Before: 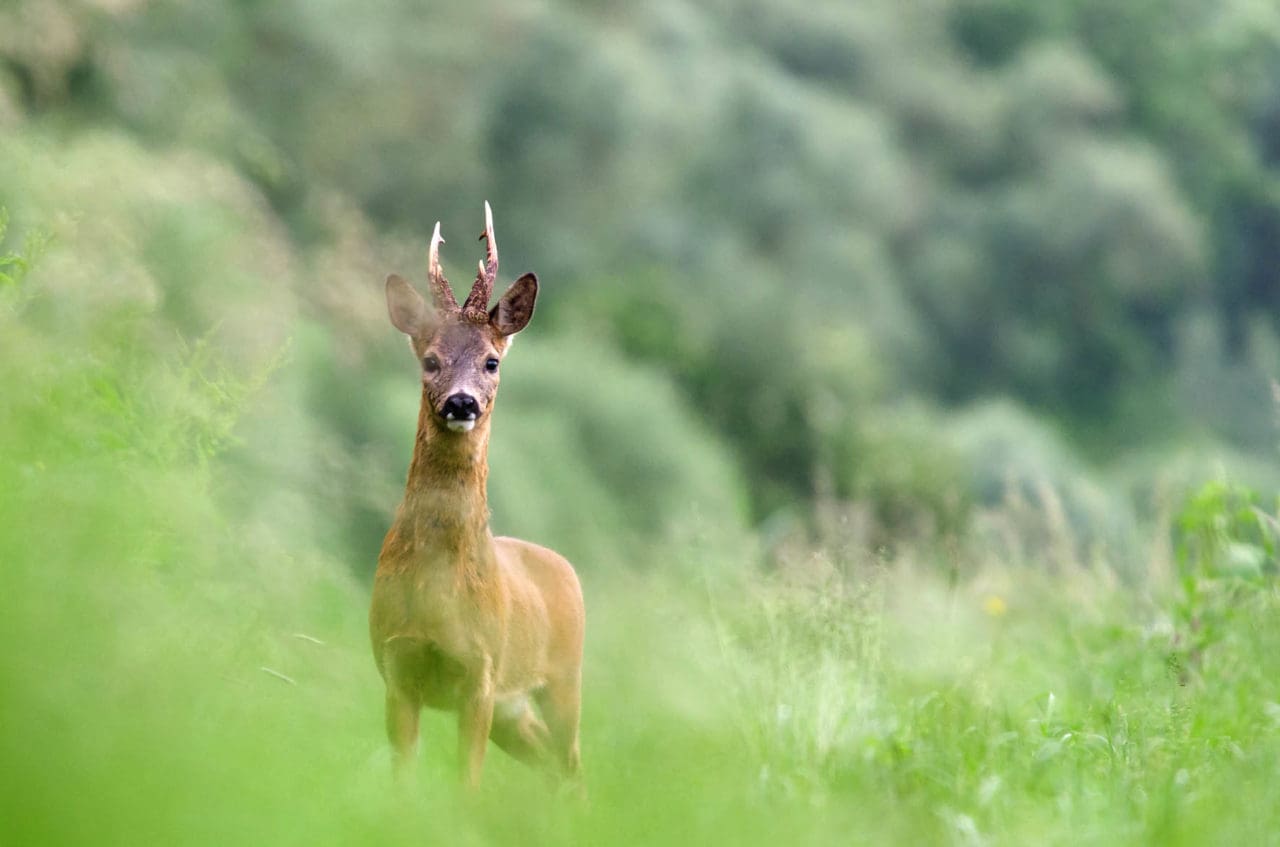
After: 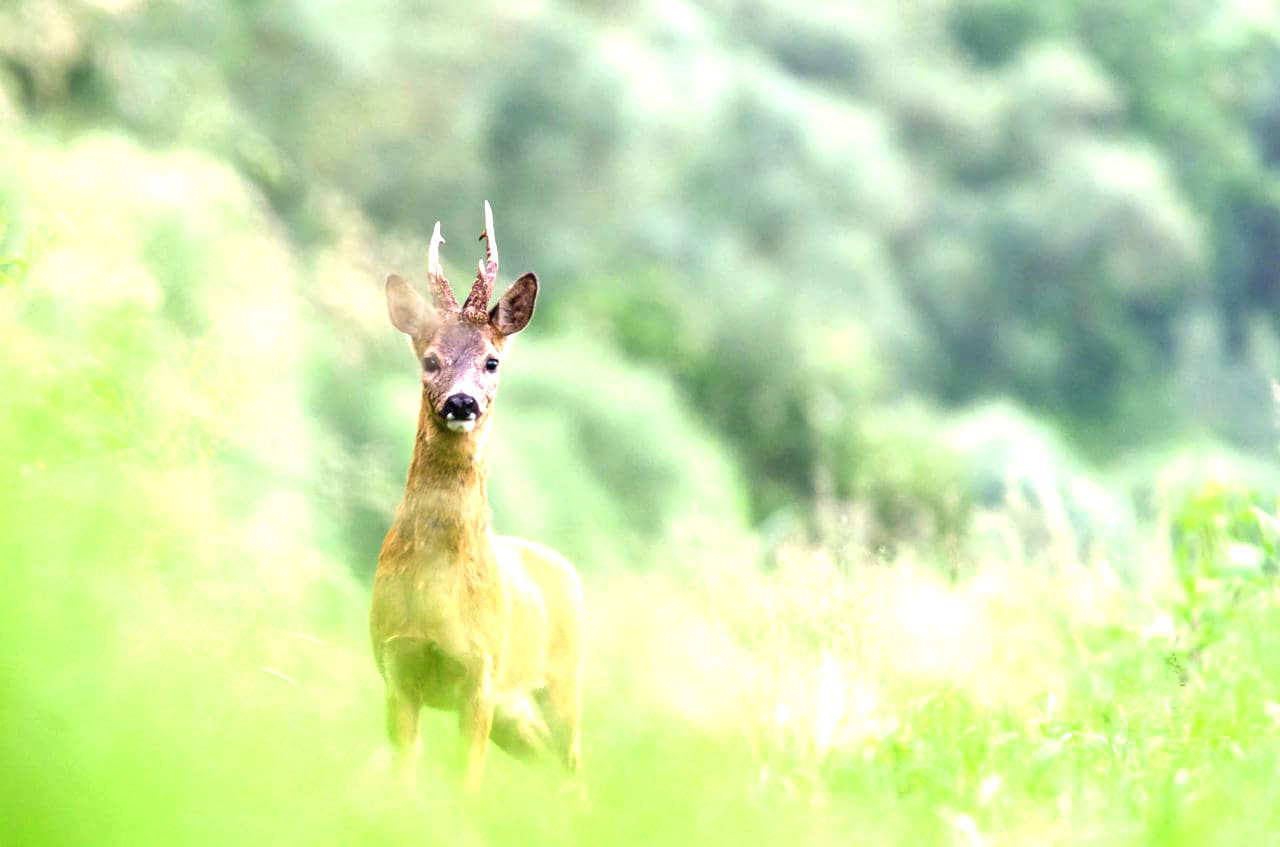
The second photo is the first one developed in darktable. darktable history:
exposure: exposure 1.205 EV, compensate highlight preservation false
